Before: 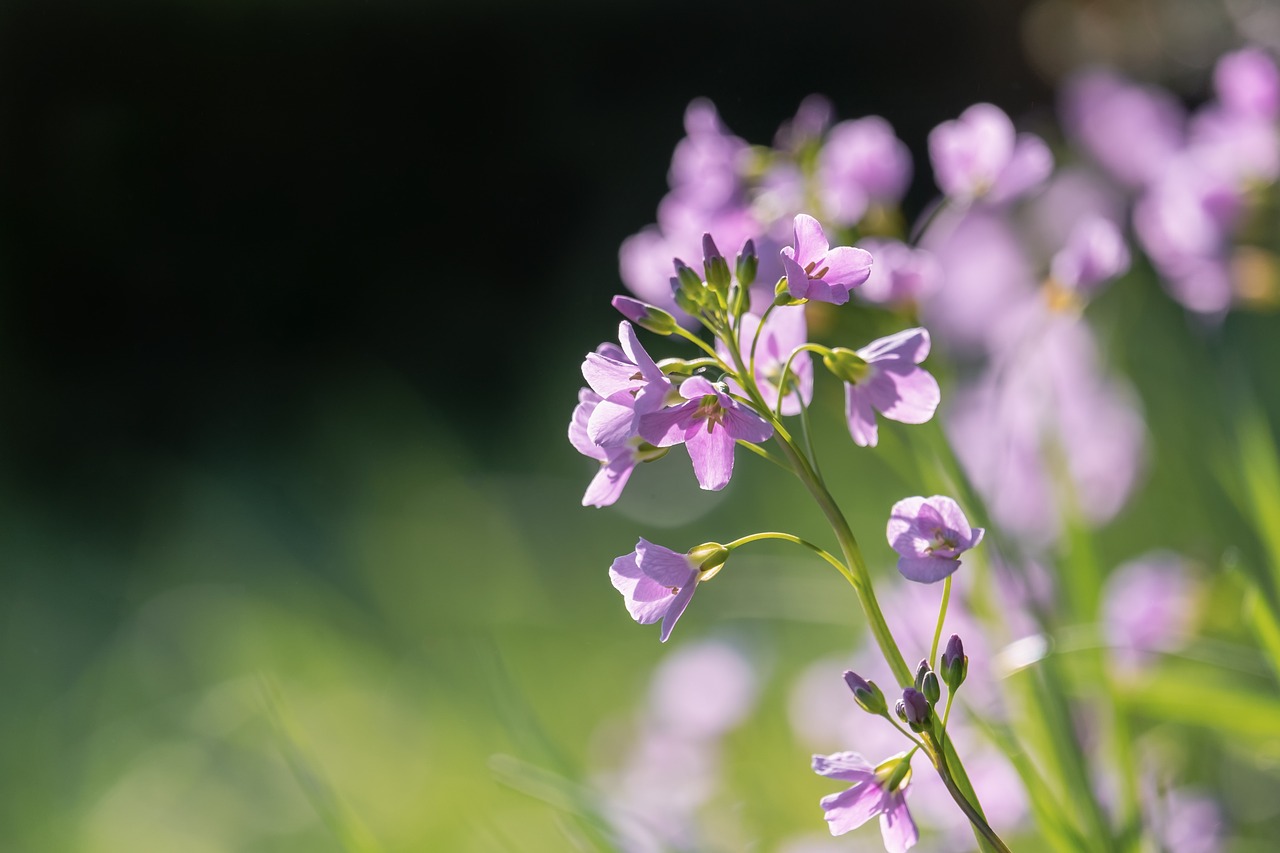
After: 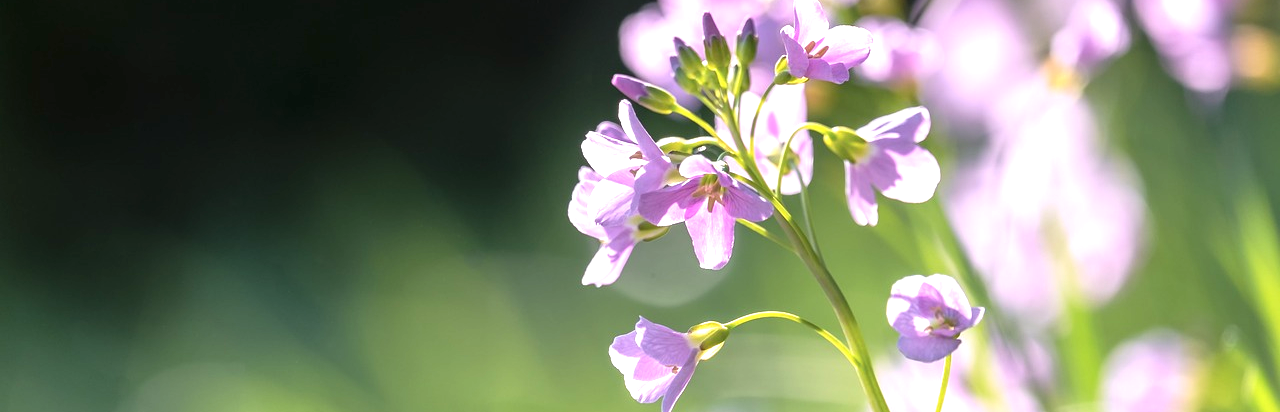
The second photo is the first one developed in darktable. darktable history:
crop and rotate: top 26.056%, bottom 25.543%
exposure: black level correction 0, exposure 0.953 EV, compensate exposure bias true, compensate highlight preservation false
